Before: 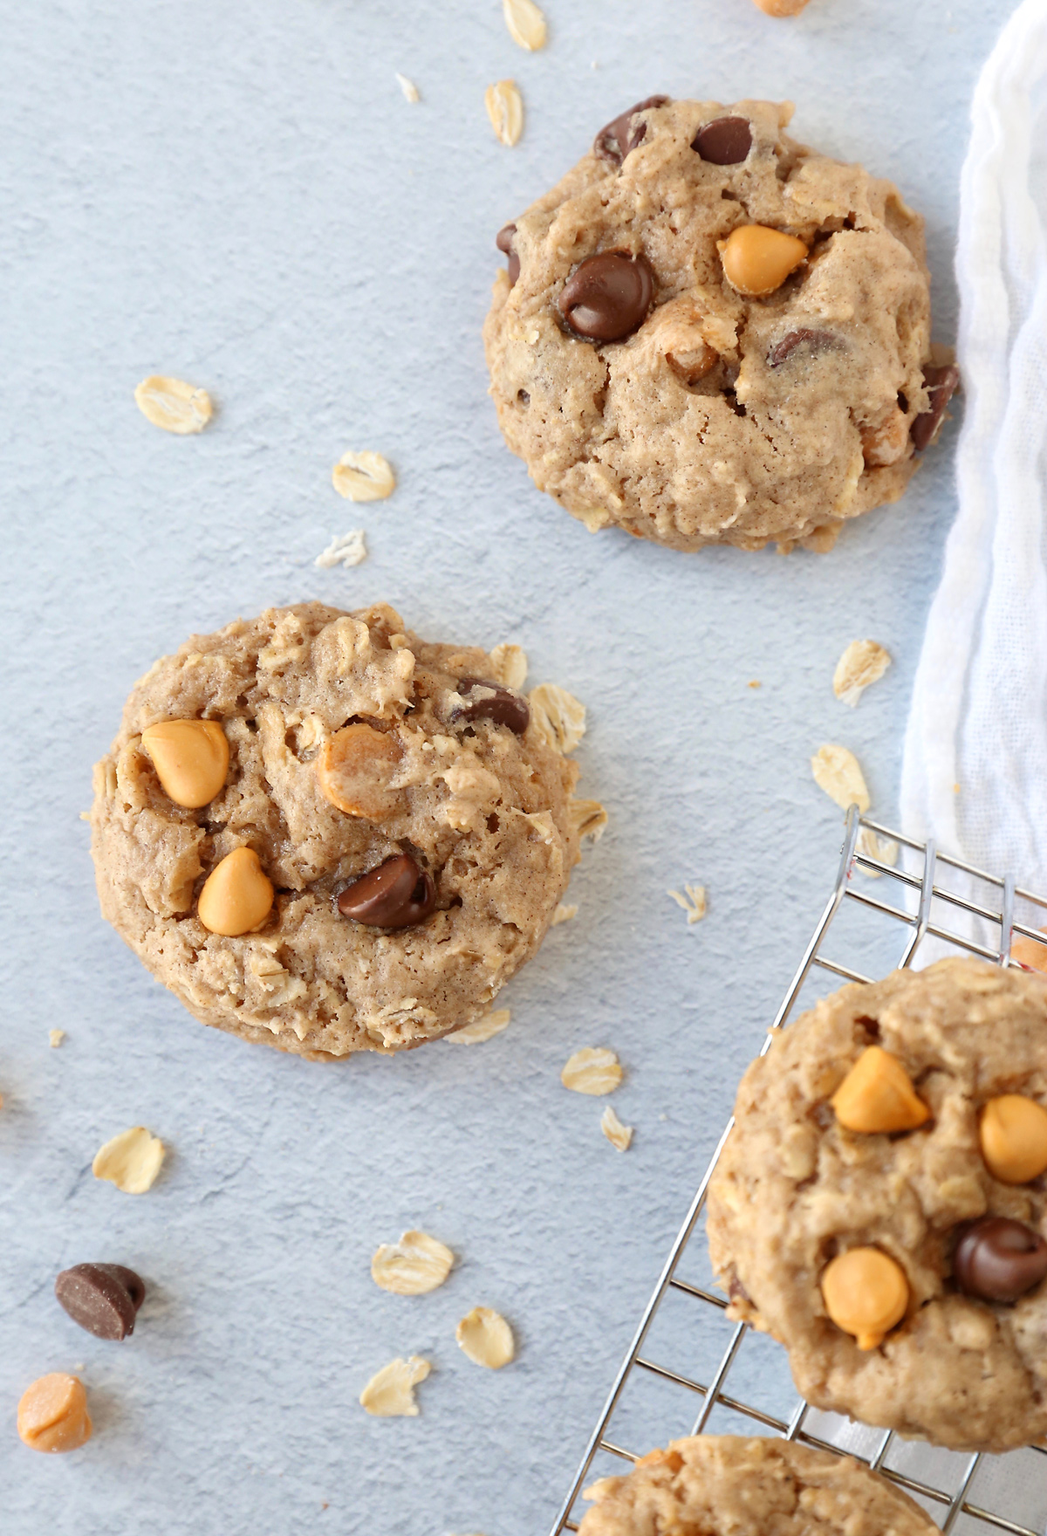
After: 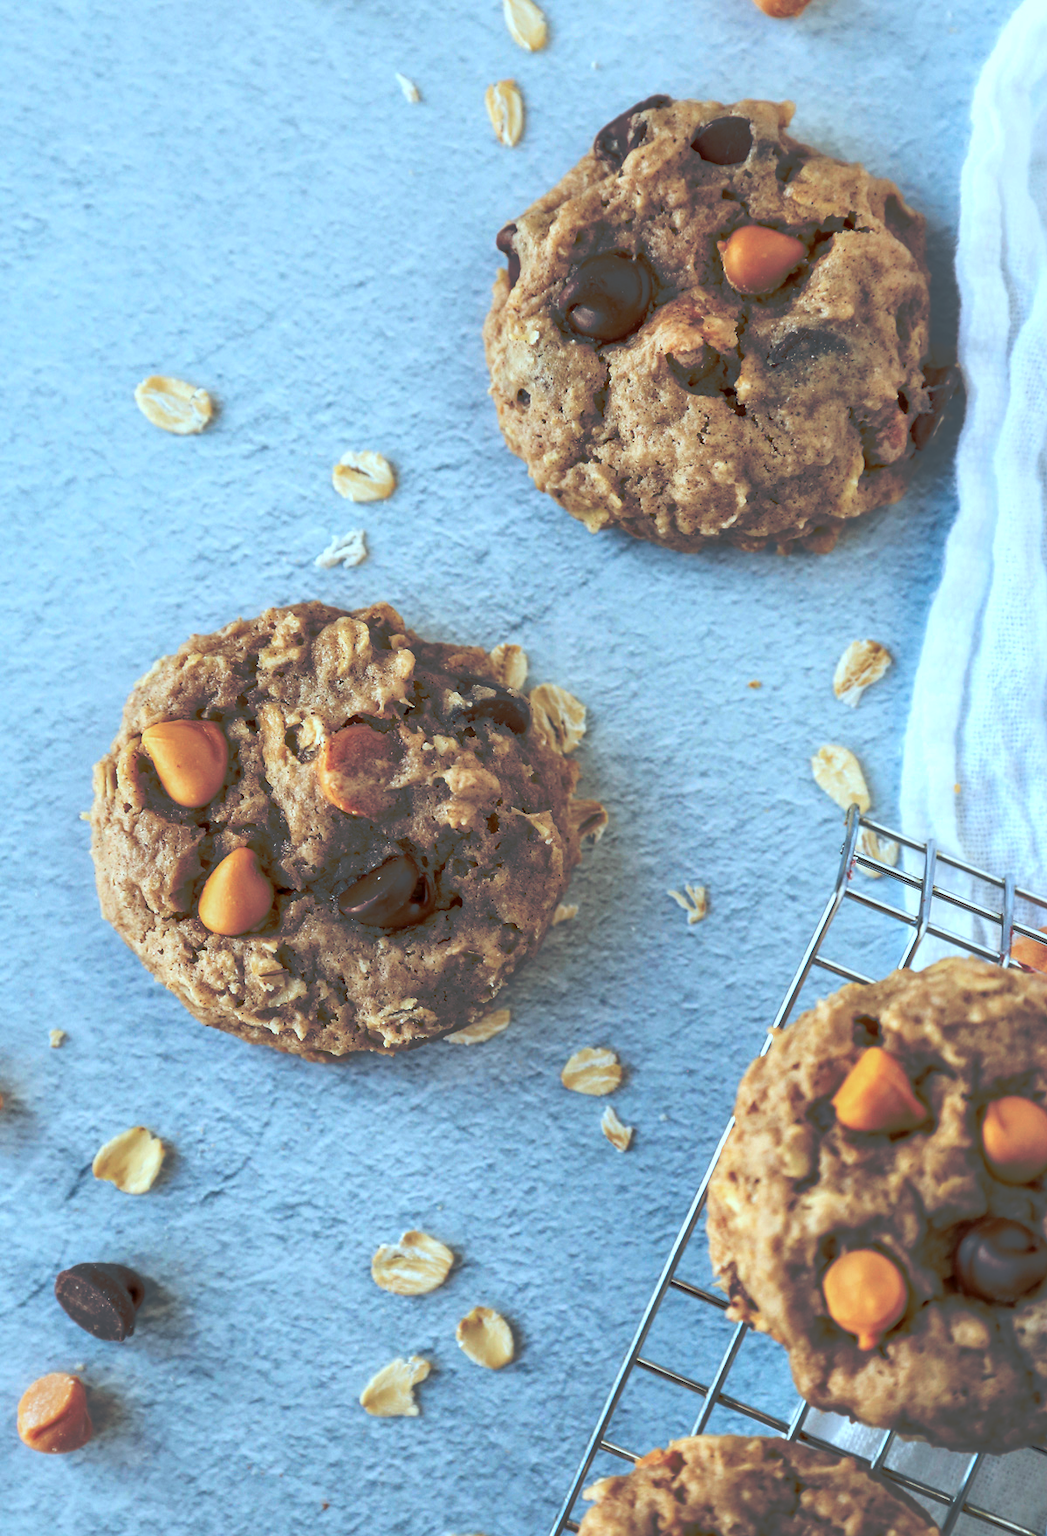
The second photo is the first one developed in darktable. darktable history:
tone equalizer: edges refinement/feathering 500, mask exposure compensation -1.57 EV, preserve details no
color correction: highlights a* -10.64, highlights b* -18.67
local contrast: on, module defaults
tone curve: curves: ch0 [(0, 0) (0.003, 0.032) (0.53, 0.368) (0.901, 0.866) (1, 1)], preserve colors none
